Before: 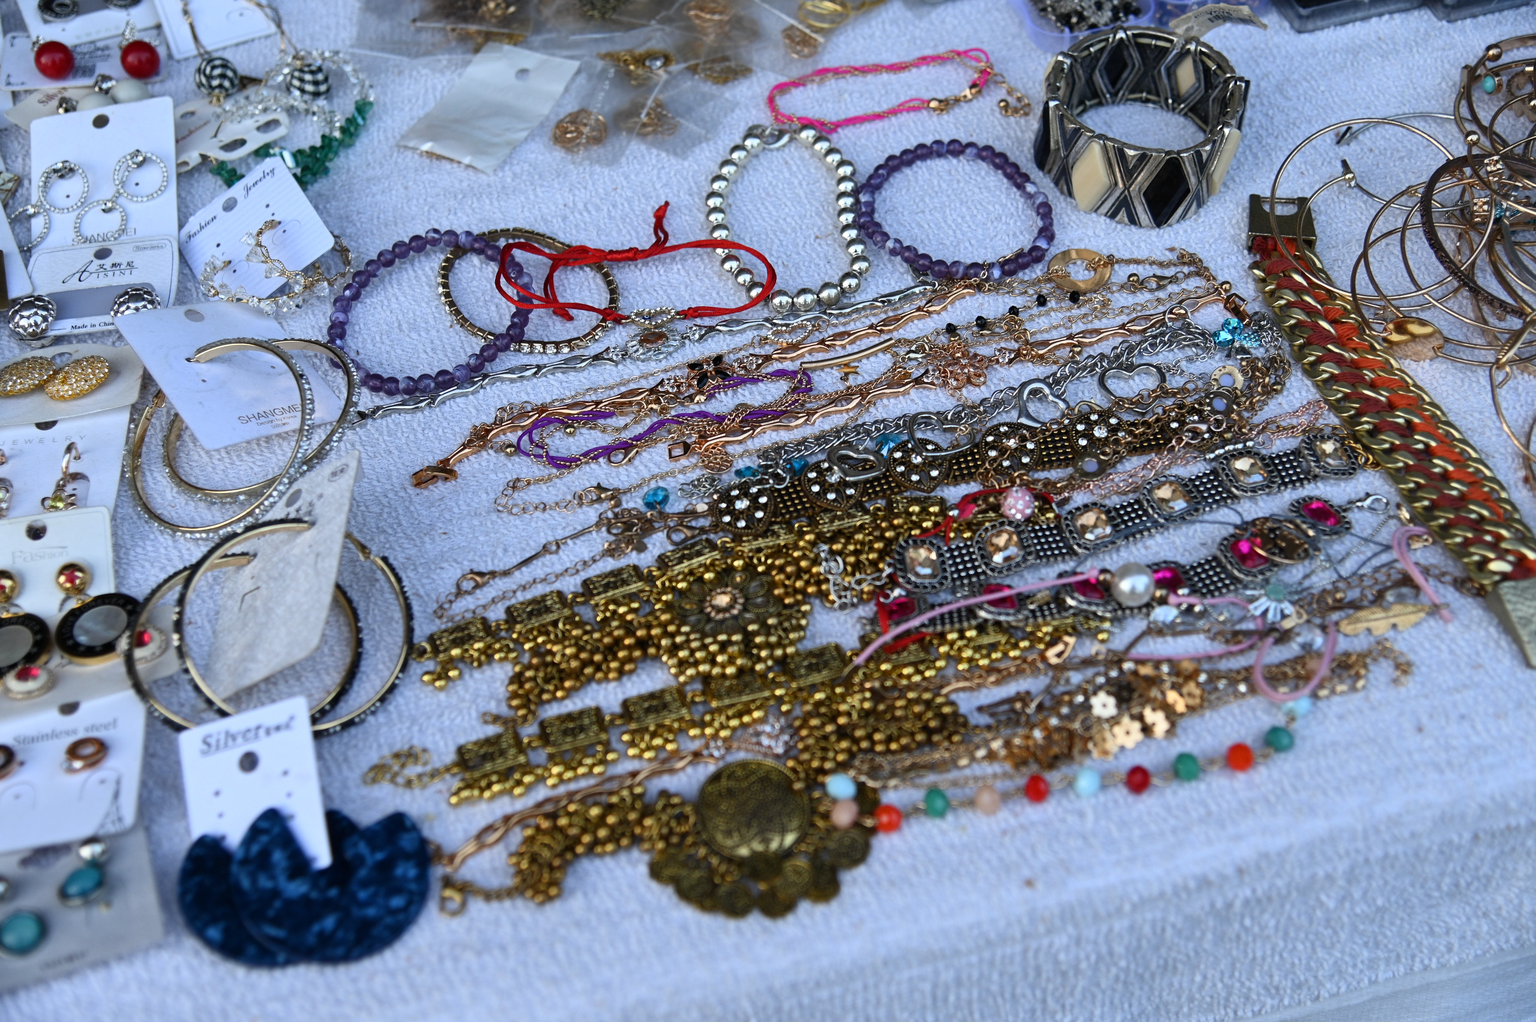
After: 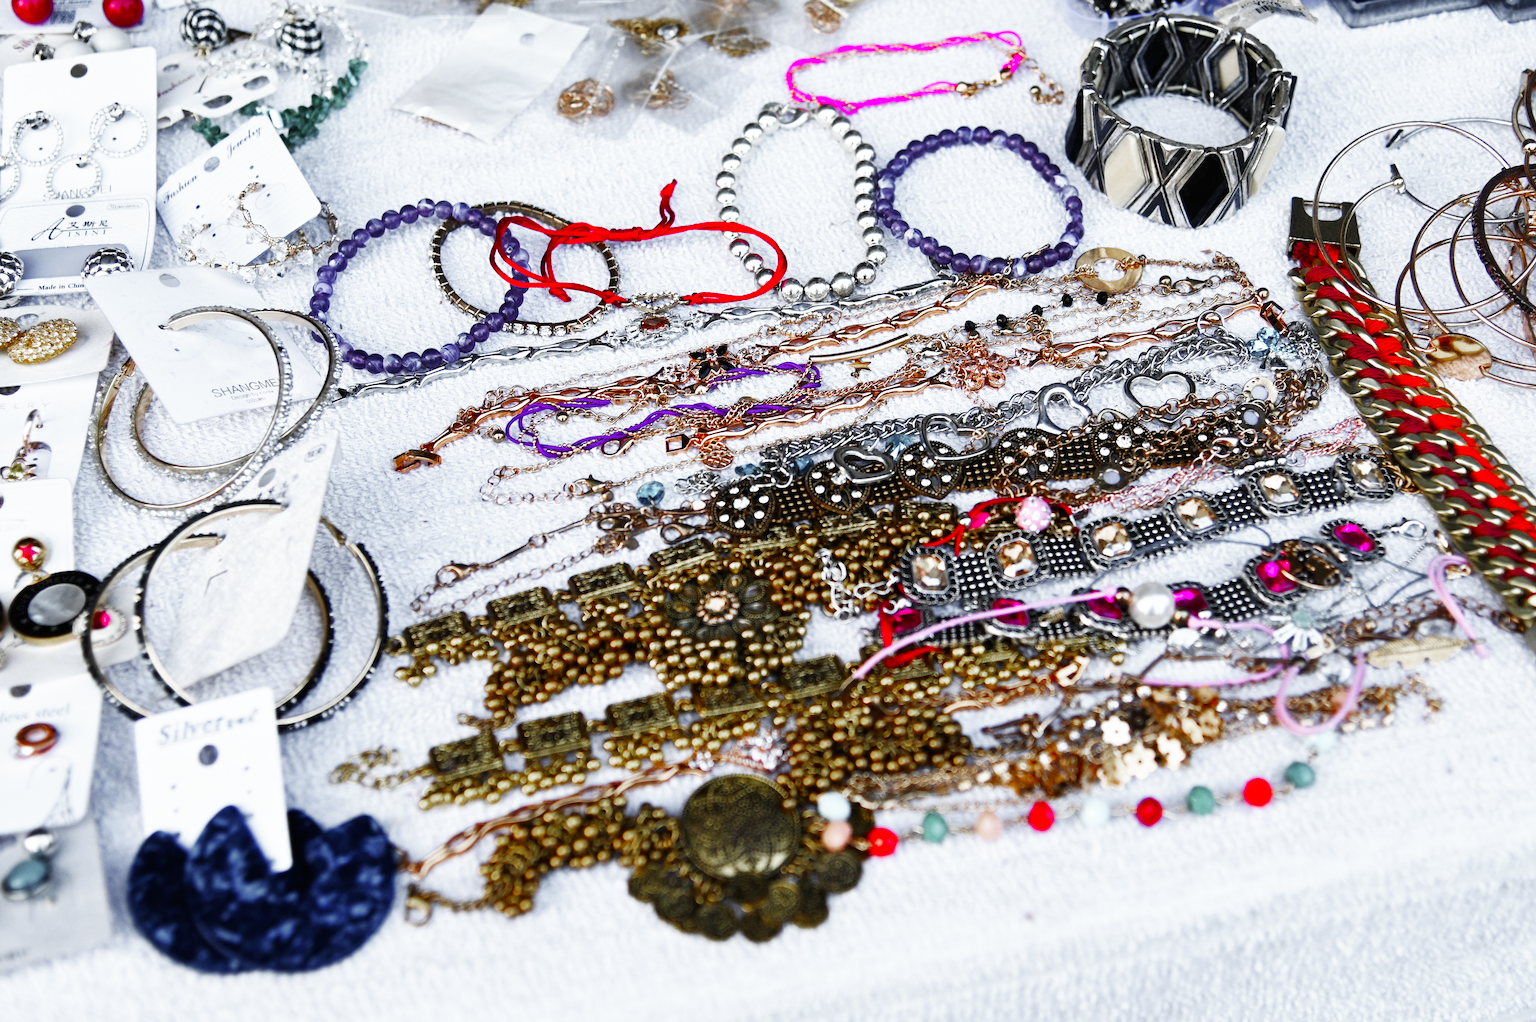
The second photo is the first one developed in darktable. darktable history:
crop and rotate: angle -2.3°
base curve: curves: ch0 [(0, 0) (0.007, 0.004) (0.027, 0.03) (0.046, 0.07) (0.207, 0.54) (0.442, 0.872) (0.673, 0.972) (1, 1)], preserve colors none
color zones: curves: ch0 [(0, 0.48) (0.209, 0.398) (0.305, 0.332) (0.429, 0.493) (0.571, 0.5) (0.714, 0.5) (0.857, 0.5) (1, 0.48)]; ch1 [(0, 0.736) (0.143, 0.625) (0.225, 0.371) (0.429, 0.256) (0.571, 0.241) (0.714, 0.213) (0.857, 0.48) (1, 0.736)]; ch2 [(0, 0.448) (0.143, 0.498) (0.286, 0.5) (0.429, 0.5) (0.571, 0.5) (0.714, 0.5) (0.857, 0.5) (1, 0.448)]
